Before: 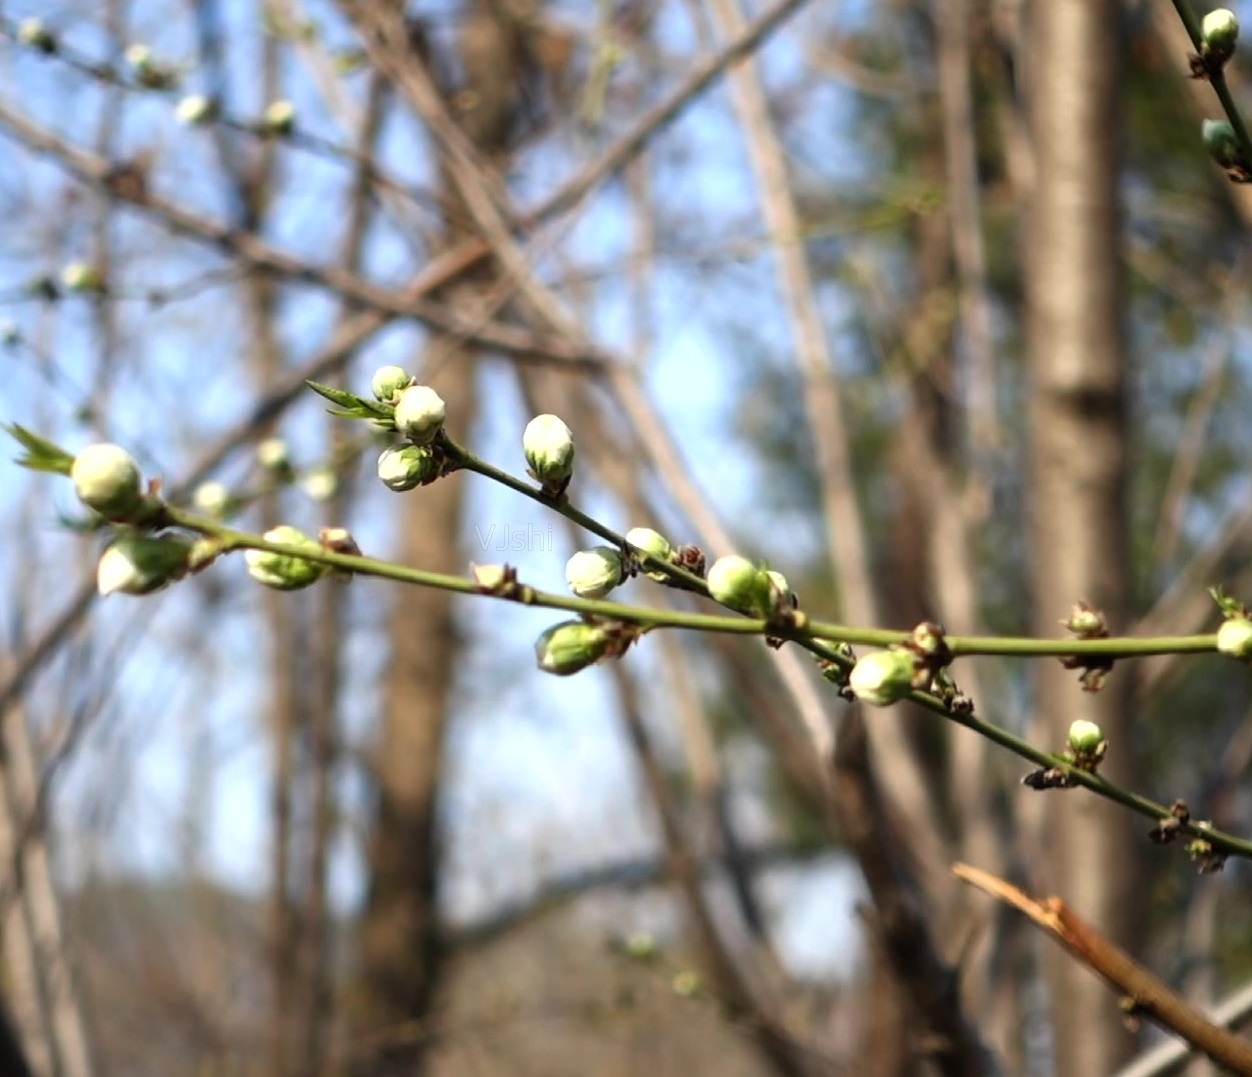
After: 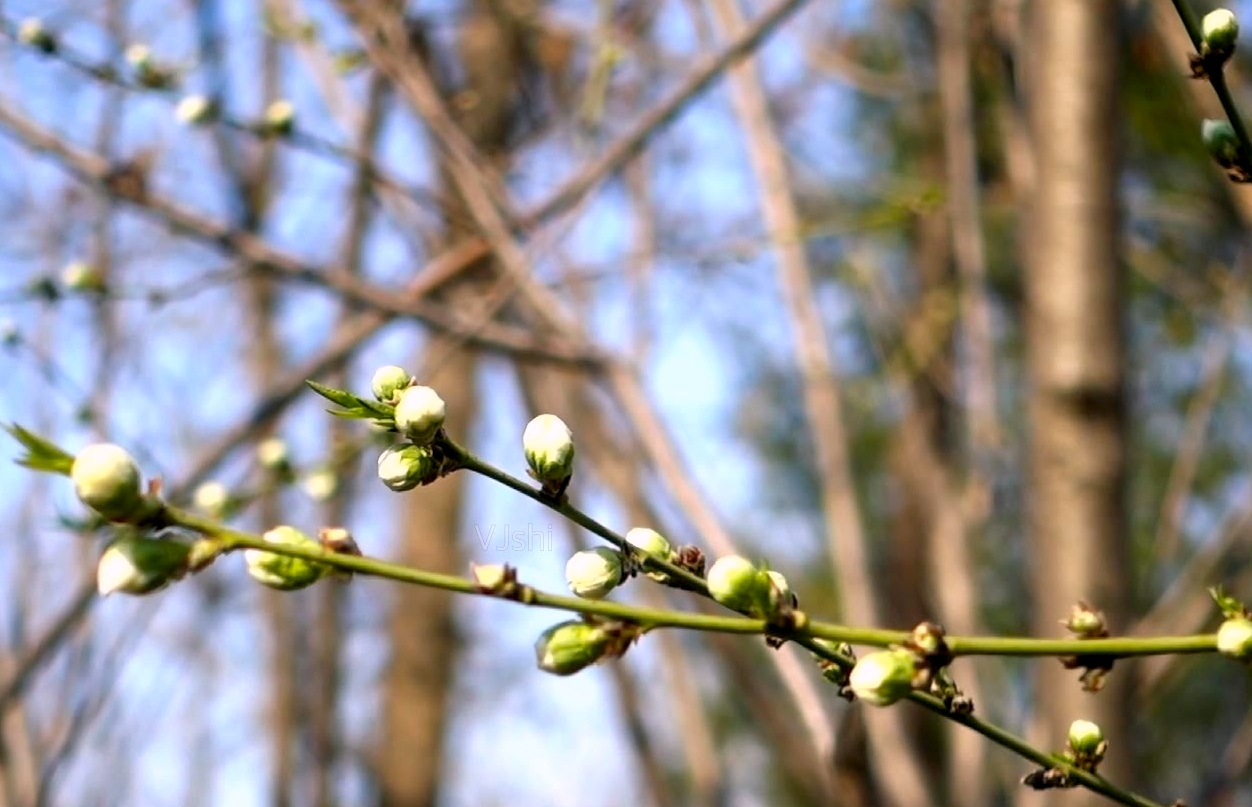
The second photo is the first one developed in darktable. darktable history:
crop: bottom 24.988%
color balance rgb: shadows lift › chroma 2%, shadows lift › hue 217.2°, power › chroma 0.25%, power › hue 60°, highlights gain › chroma 1.5%, highlights gain › hue 309.6°, global offset › luminance -0.5%, perceptual saturation grading › global saturation 15%, global vibrance 20%
